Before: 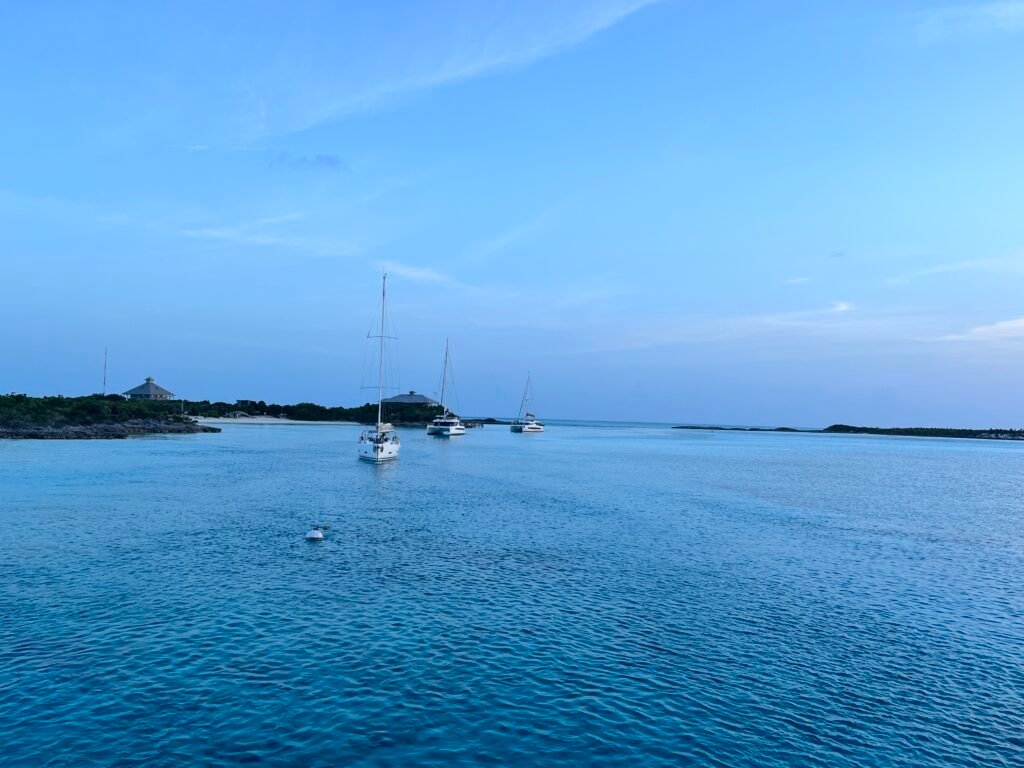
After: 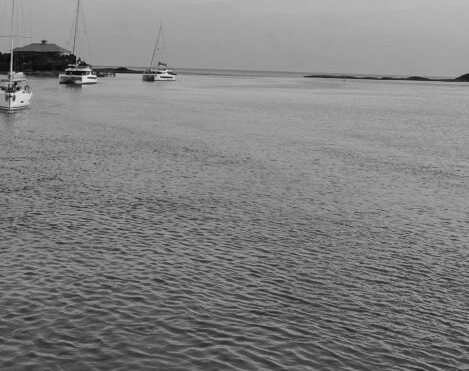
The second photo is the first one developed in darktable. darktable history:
crop: left 35.976%, top 45.819%, right 18.162%, bottom 5.807%
velvia: on, module defaults
monochrome: on, module defaults
